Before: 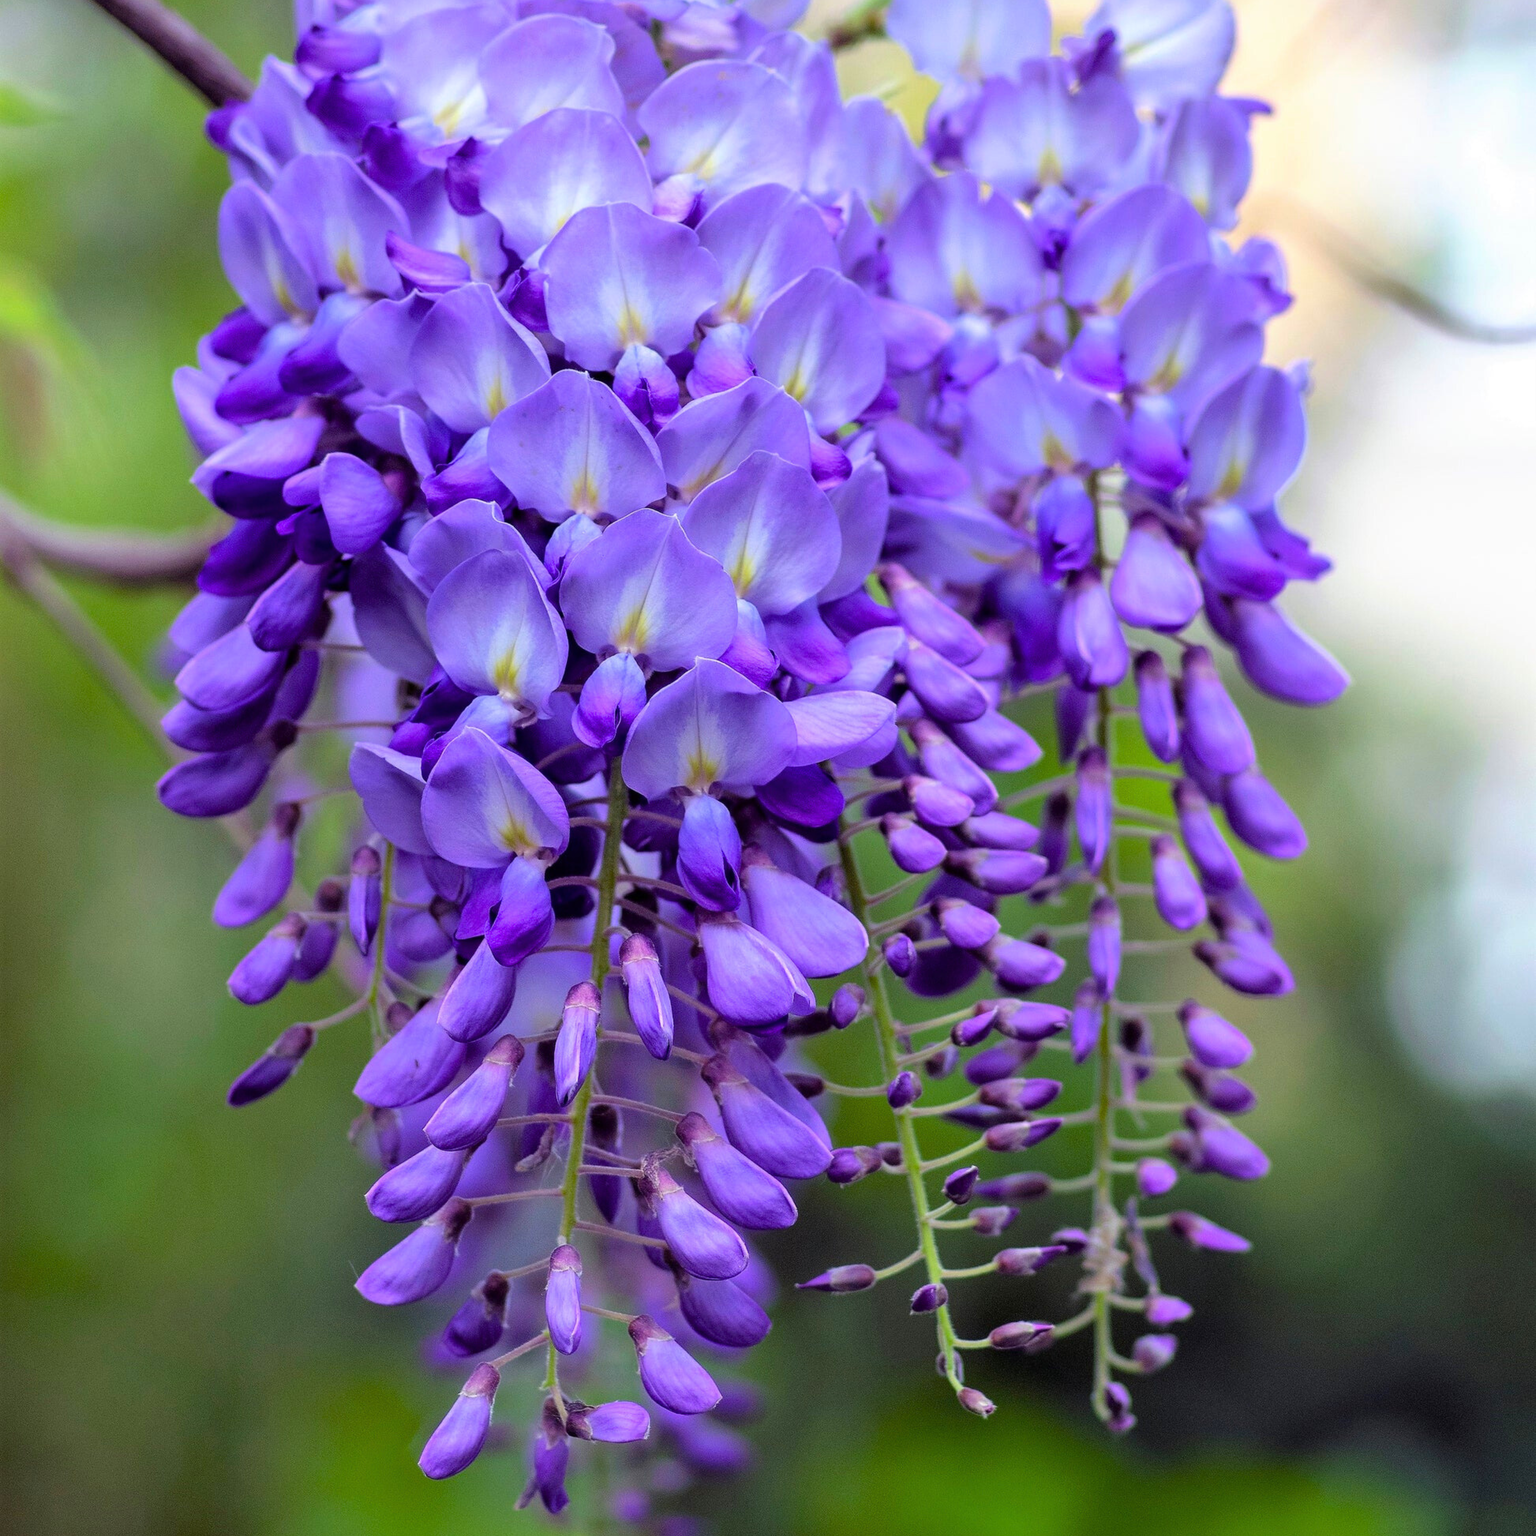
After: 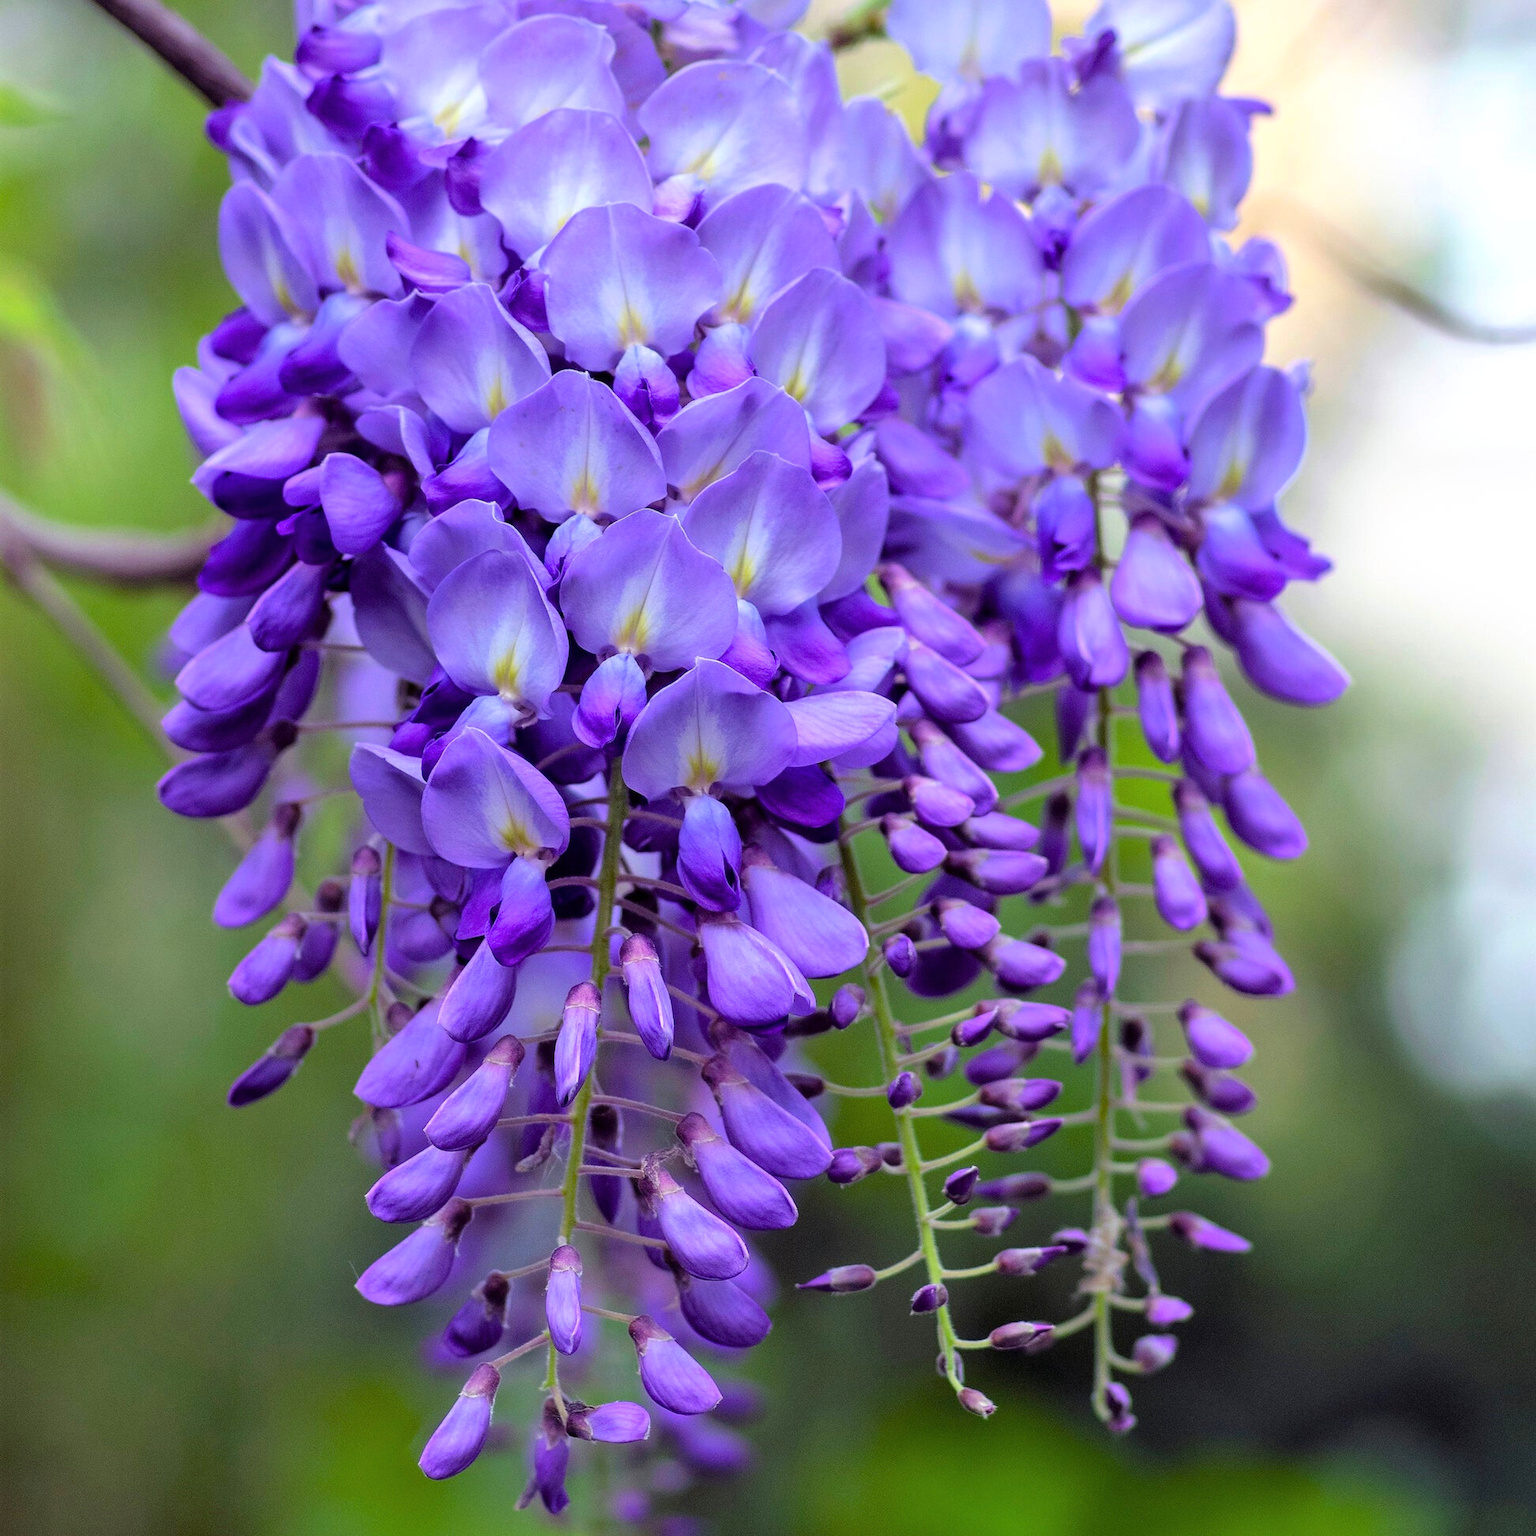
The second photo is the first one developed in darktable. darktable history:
shadows and highlights: shadows 13.15, white point adjustment 1.33, highlights -0.556, soften with gaussian
exposure: compensate highlight preservation false
